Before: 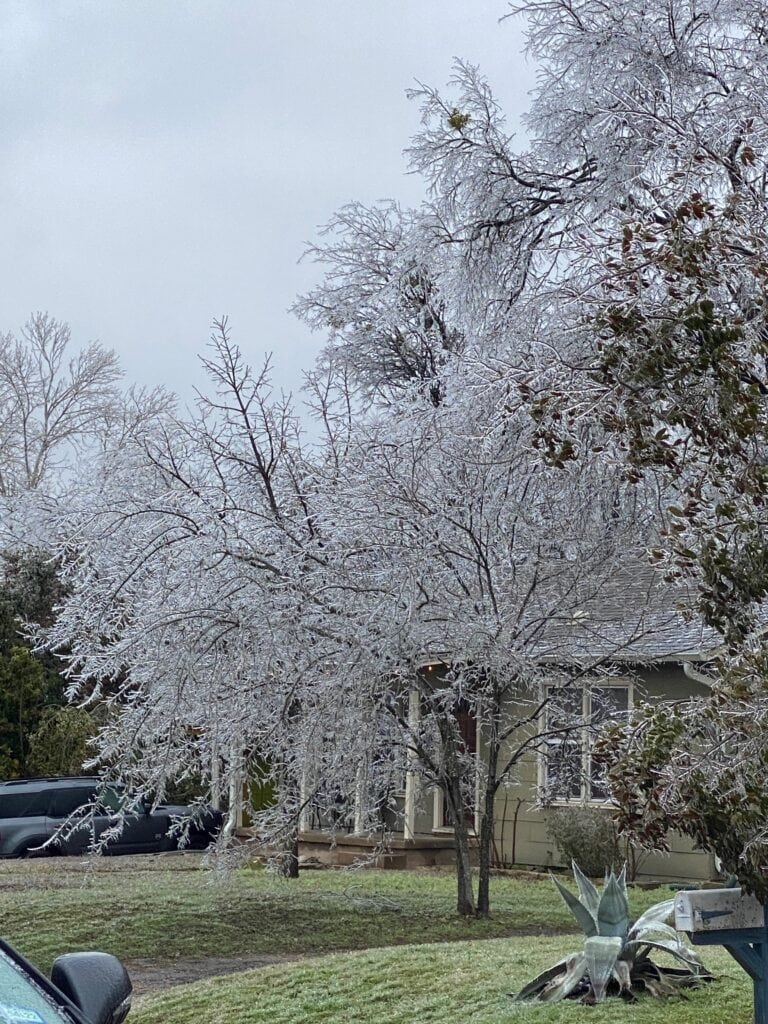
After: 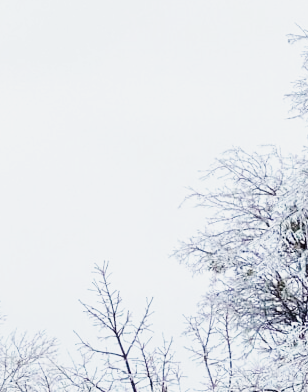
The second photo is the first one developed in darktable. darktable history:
shadows and highlights: shadows 25, white point adjustment -2.82, highlights -29.98
crop: left 15.579%, top 5.427%, right 44.188%, bottom 56.217%
base curve: curves: ch0 [(0, 0) (0.007, 0.004) (0.027, 0.03) (0.046, 0.07) (0.207, 0.54) (0.442, 0.872) (0.673, 0.972) (1, 1)], preserve colors none
